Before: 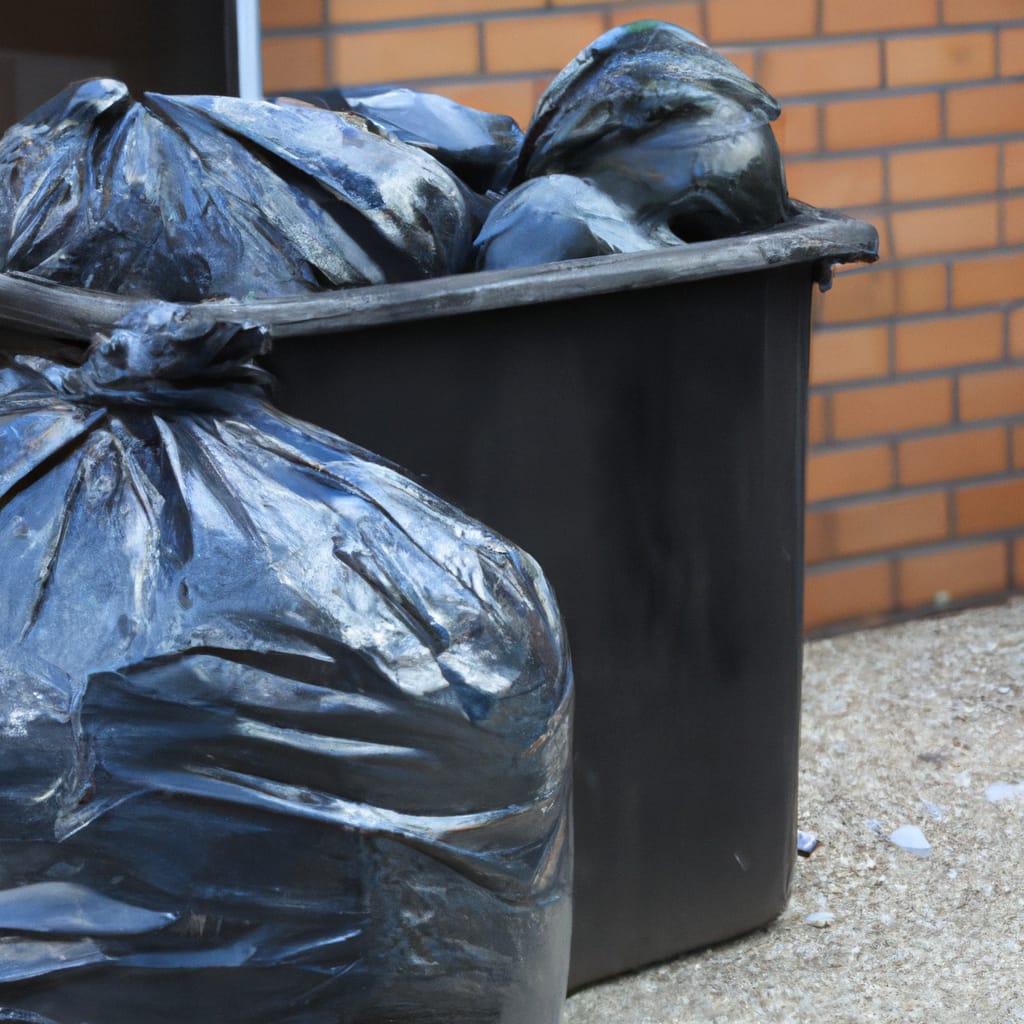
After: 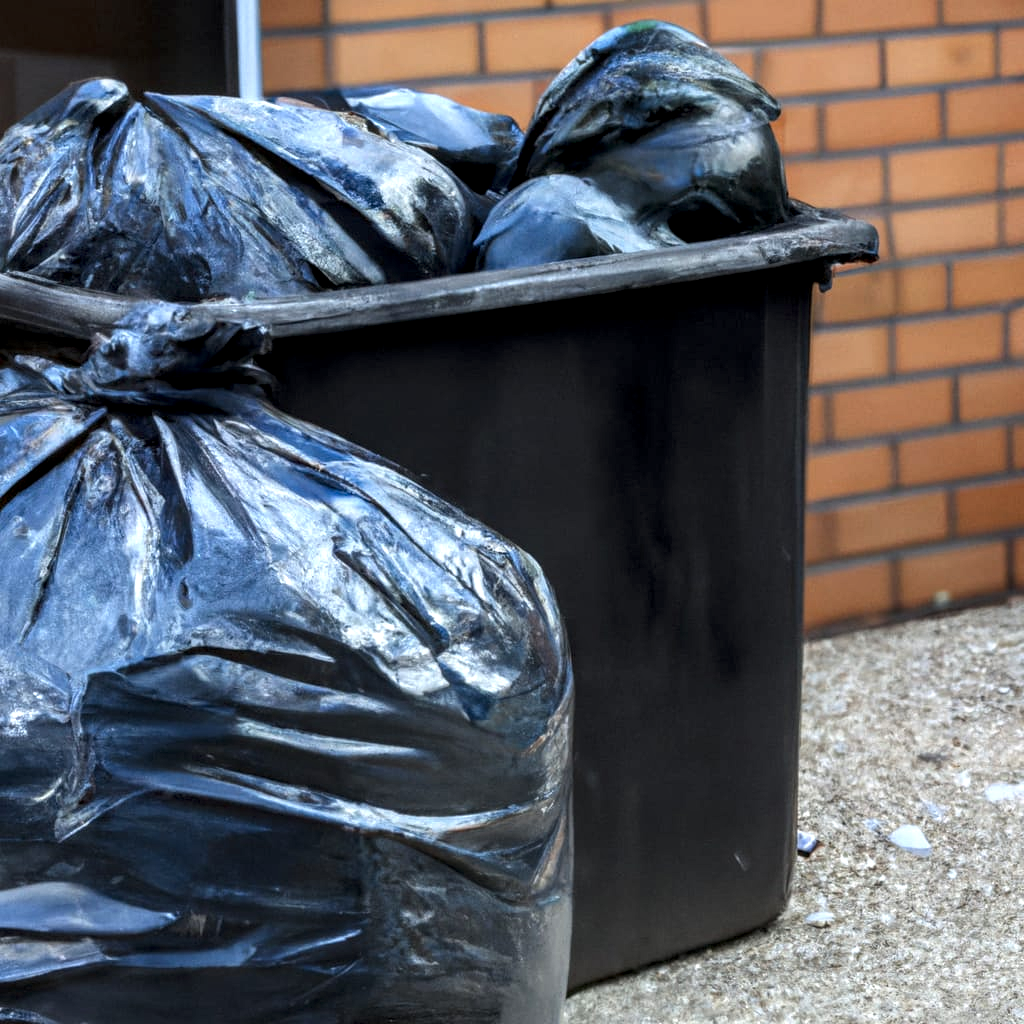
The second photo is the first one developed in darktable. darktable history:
color balance: contrast 10%
local contrast: highlights 25%, detail 150%
